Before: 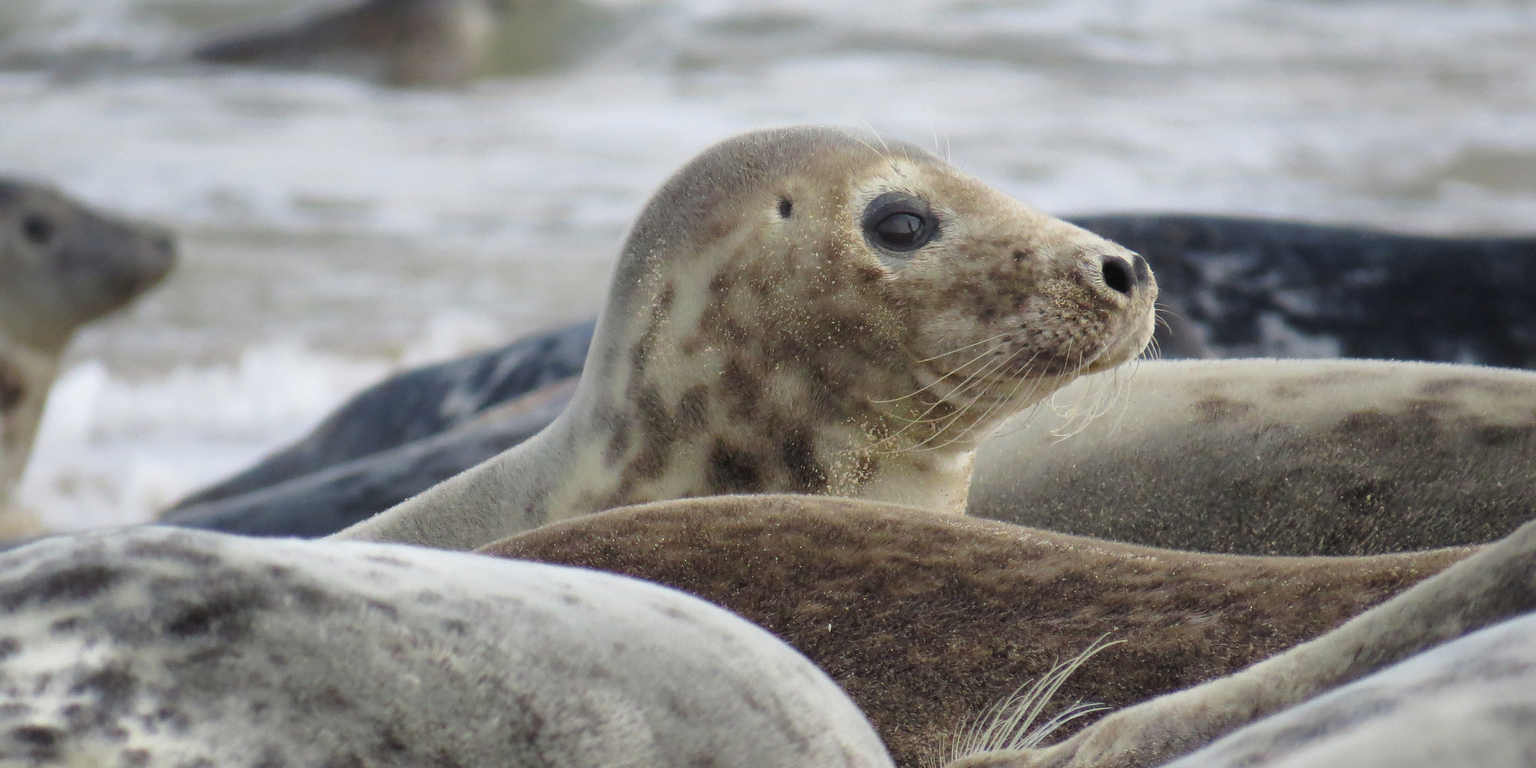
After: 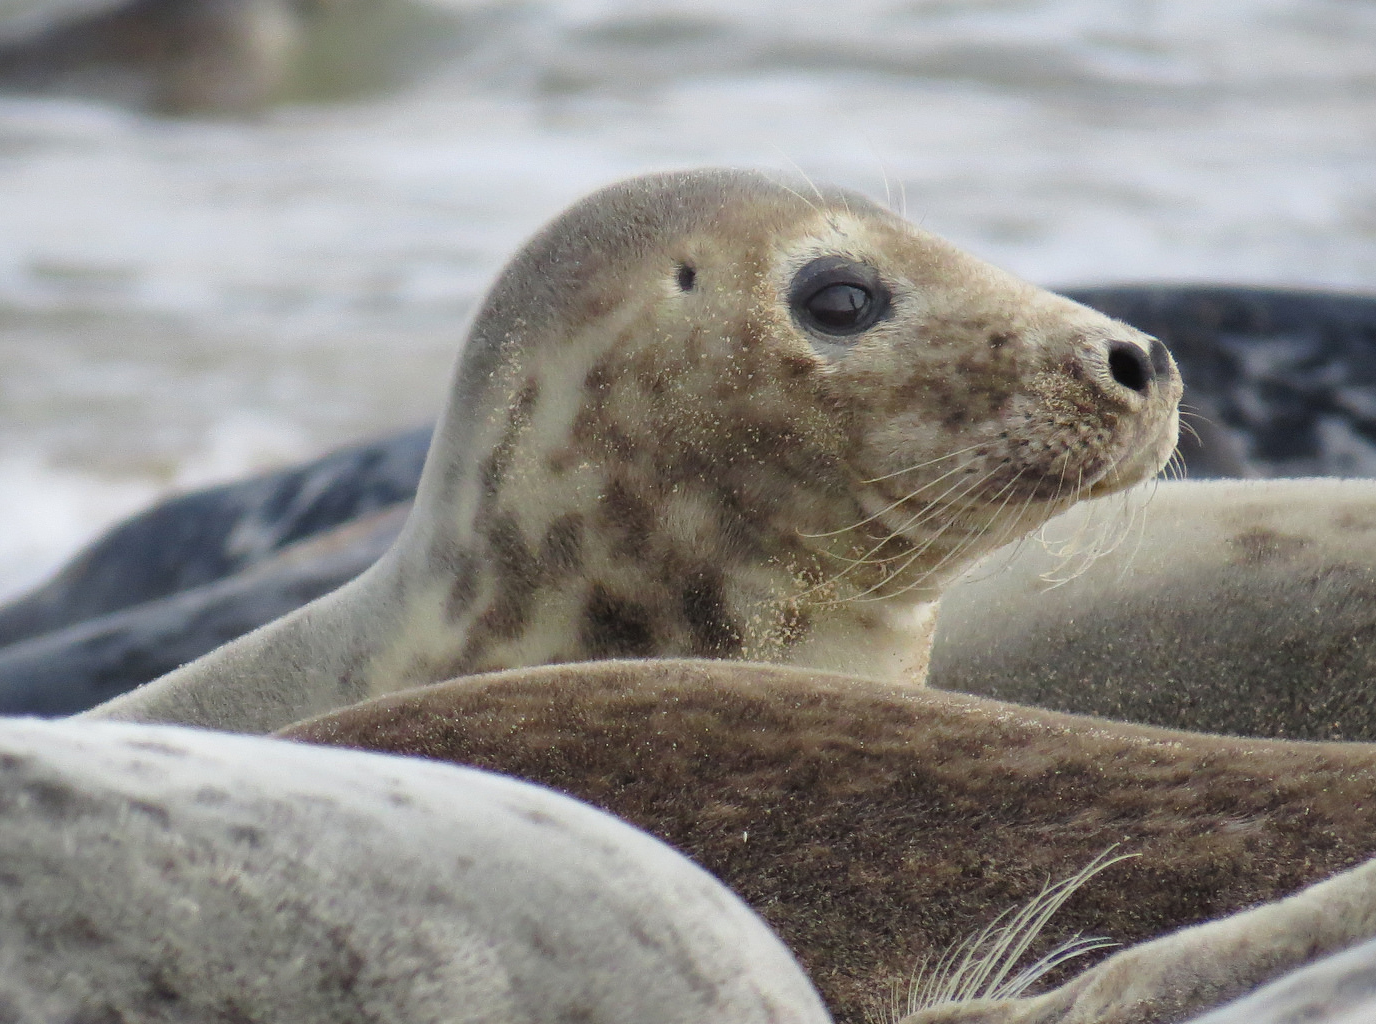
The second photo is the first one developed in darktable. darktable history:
crop and rotate: left 17.629%, right 15.183%
